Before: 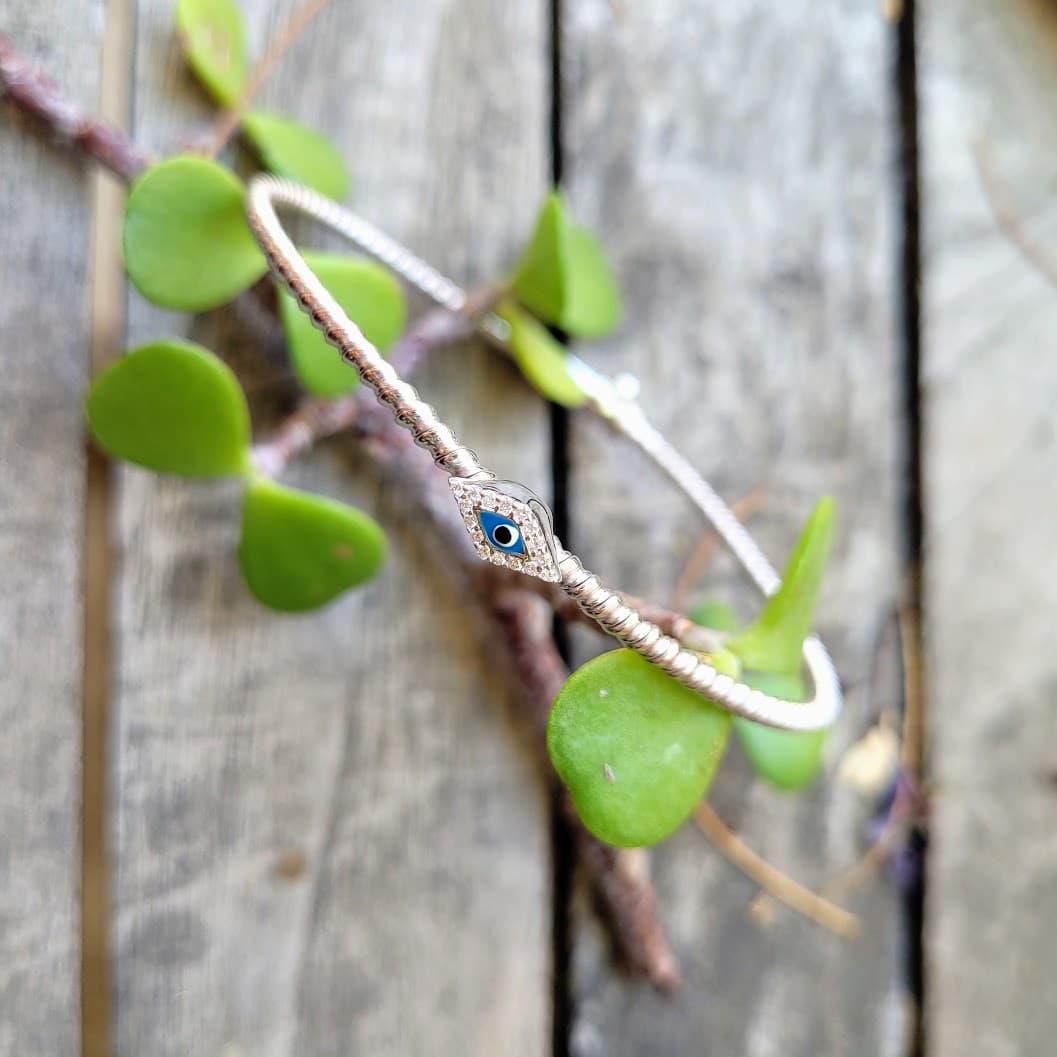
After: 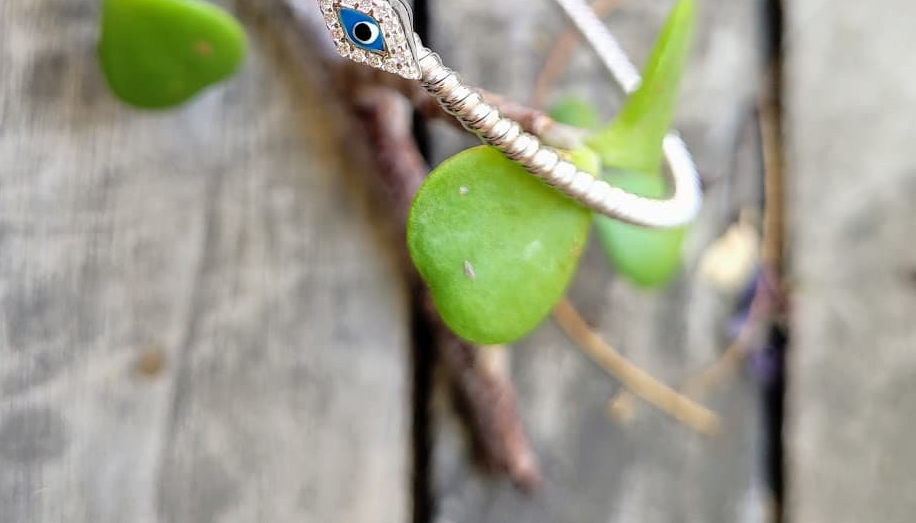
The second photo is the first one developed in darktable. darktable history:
crop and rotate: left 13.3%, top 47.68%, bottom 2.84%
